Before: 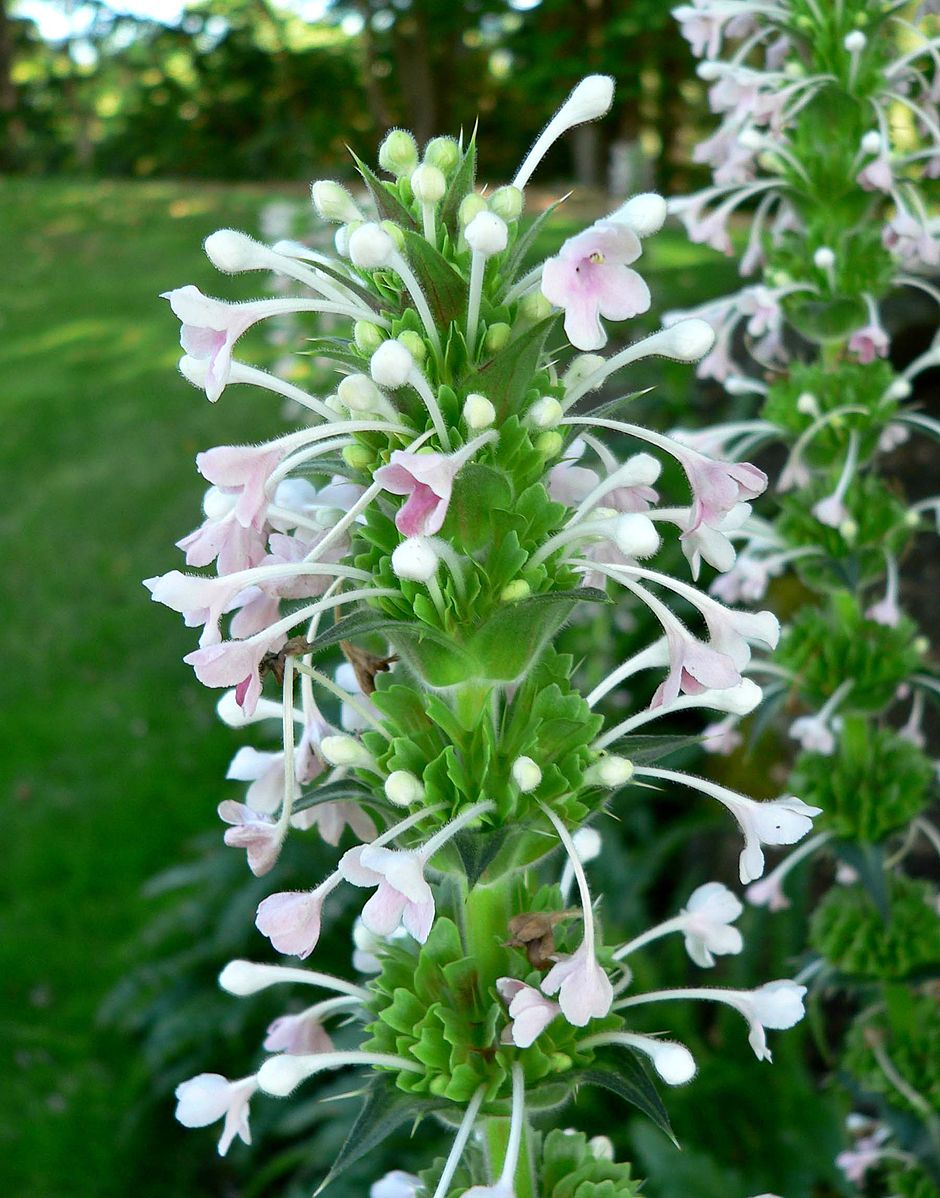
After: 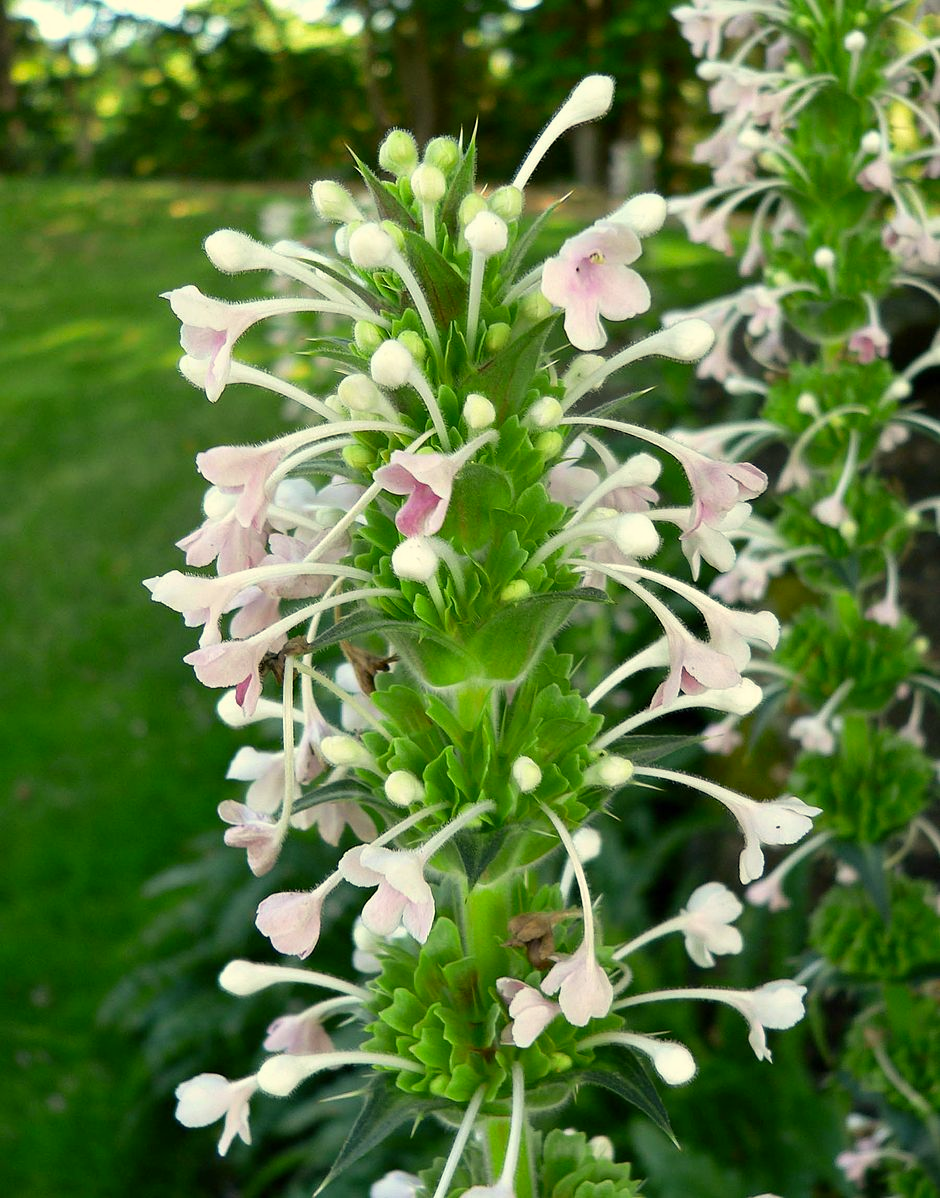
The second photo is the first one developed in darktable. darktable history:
color correction: highlights a* 1.31, highlights b* 18.29
